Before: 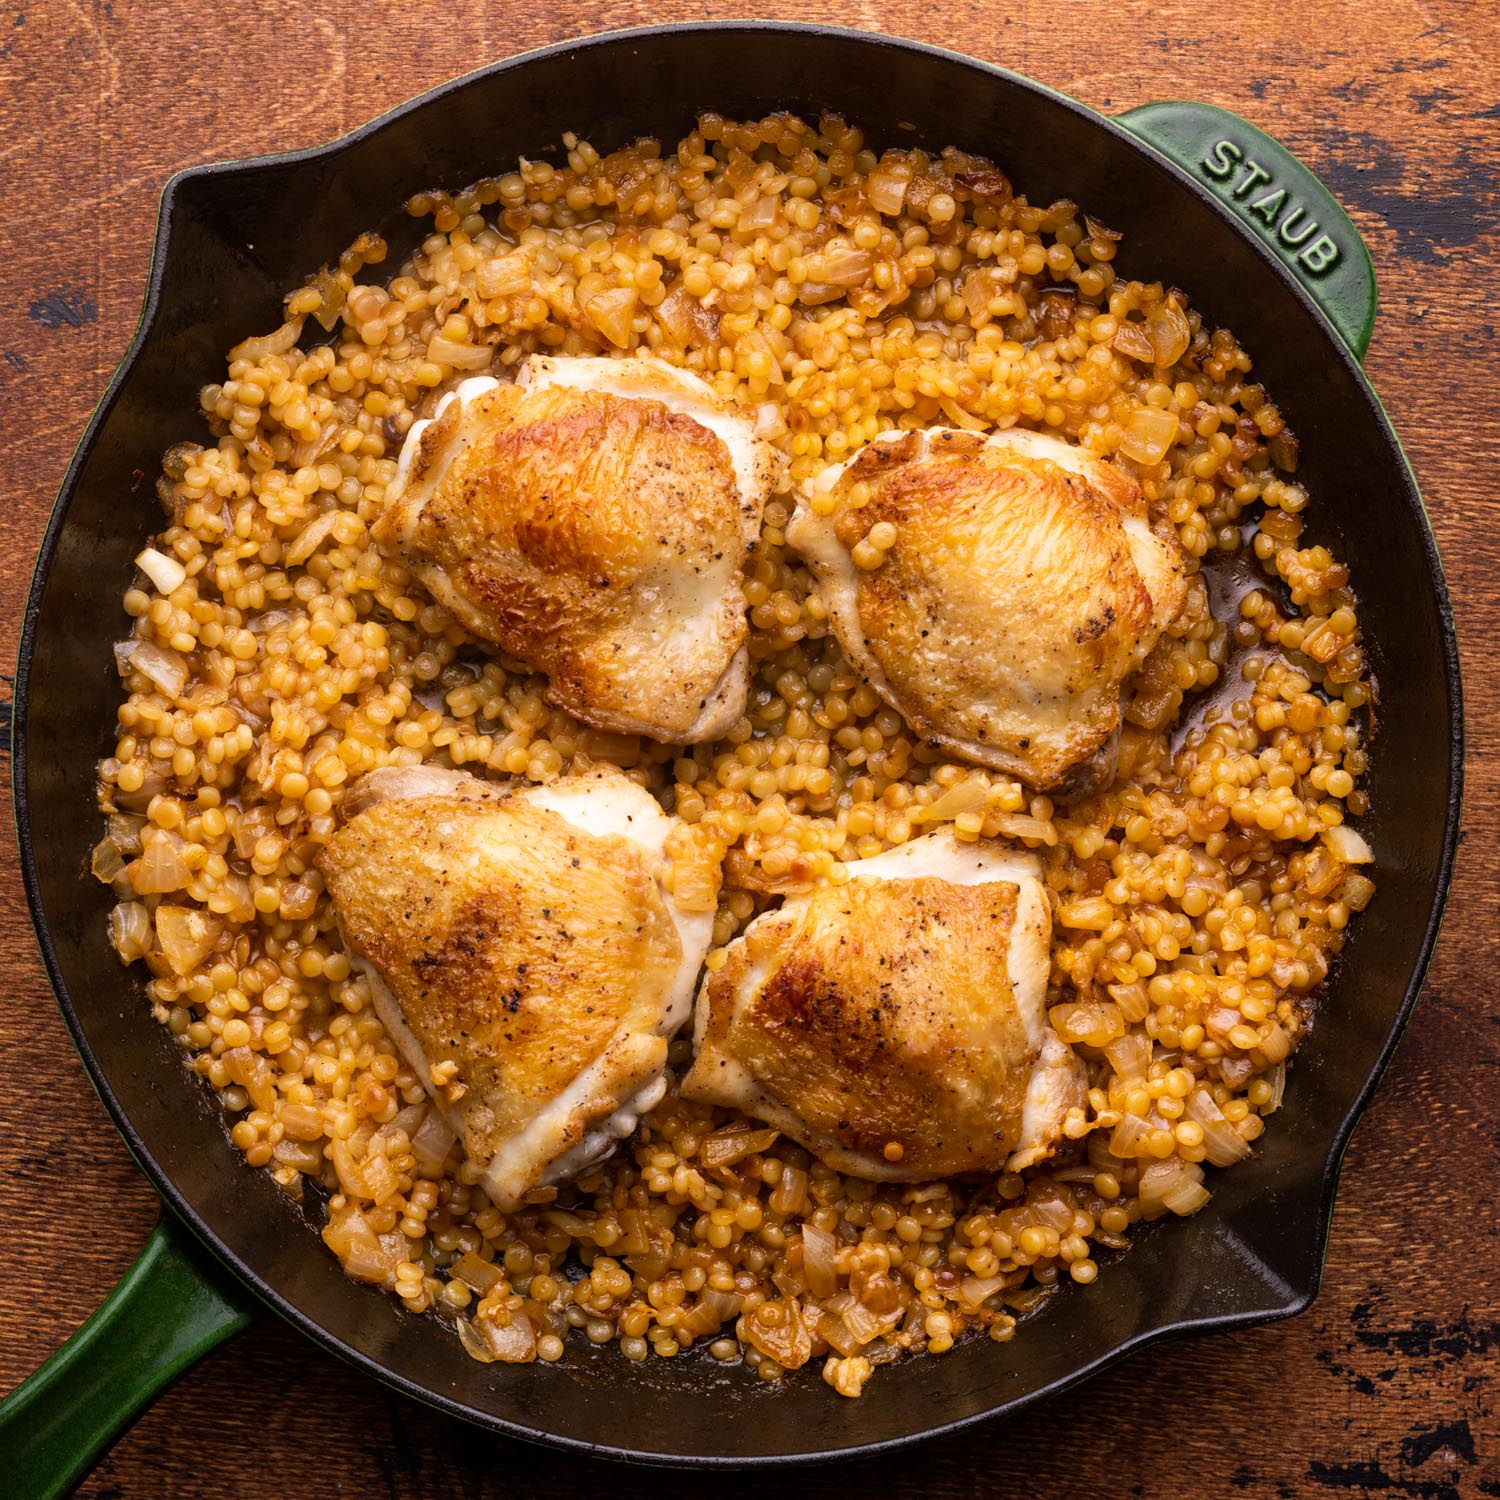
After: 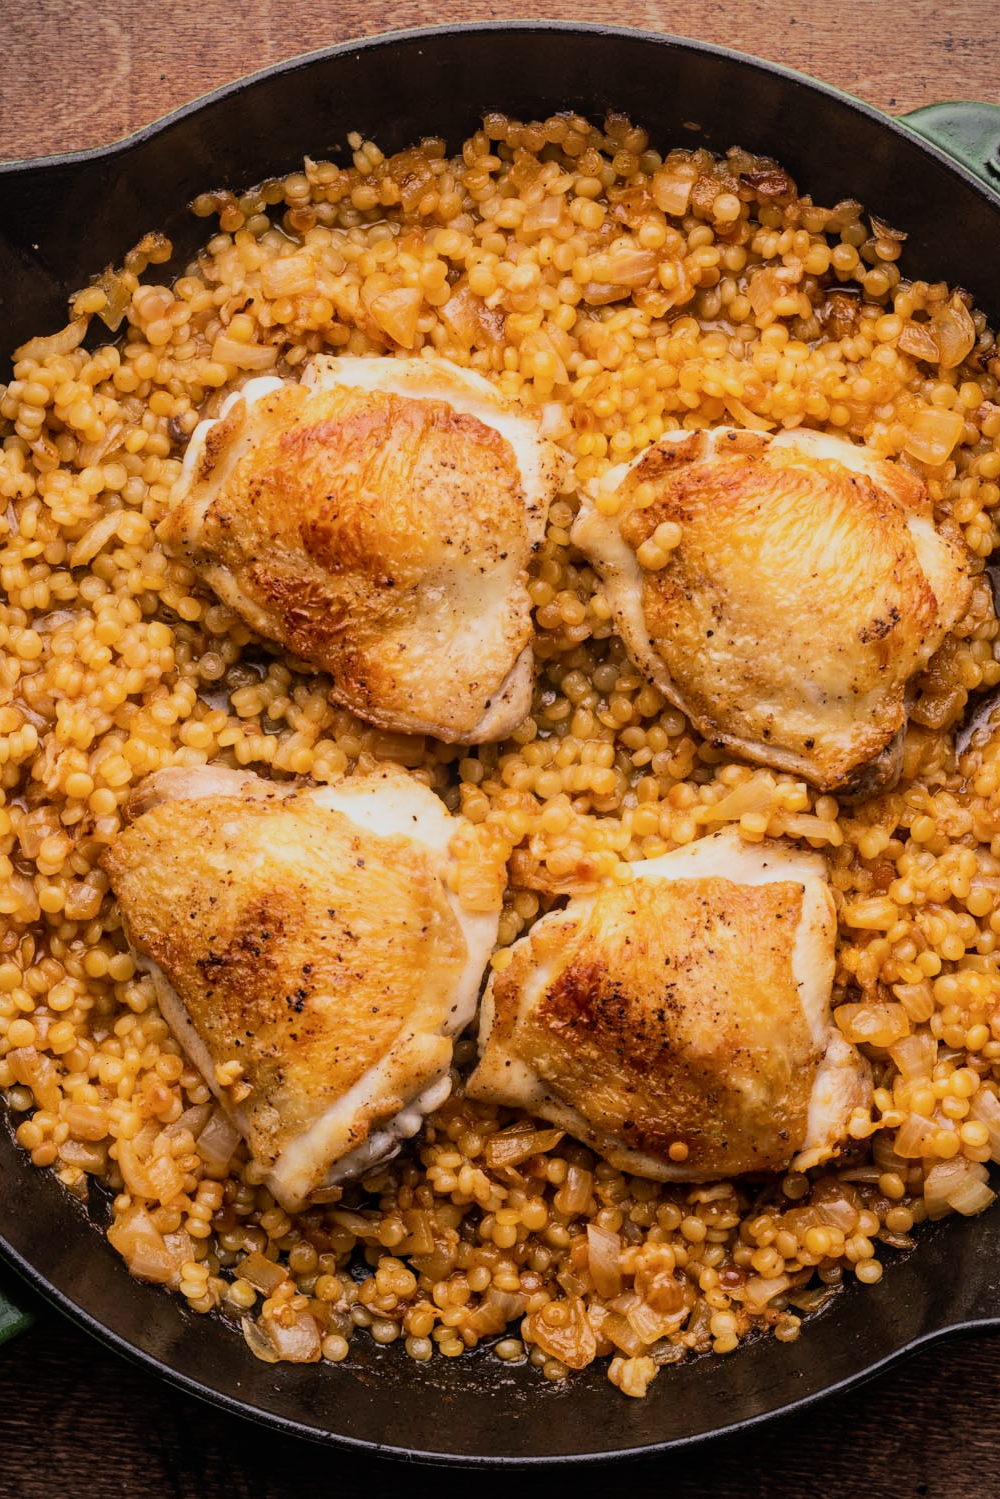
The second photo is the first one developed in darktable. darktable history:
filmic rgb: black relative exposure -7.65 EV, white relative exposure 4.56 EV, threshold 2.99 EV, hardness 3.61, preserve chrominance max RGB, color science v6 (2022), contrast in shadows safe, contrast in highlights safe, enable highlight reconstruction true
contrast brightness saturation: contrast 0.155, brightness 0.053
exposure: exposure 0.232 EV, compensate highlight preservation false
local contrast: detail 113%
crop and rotate: left 14.363%, right 18.959%
vignetting: on, module defaults
